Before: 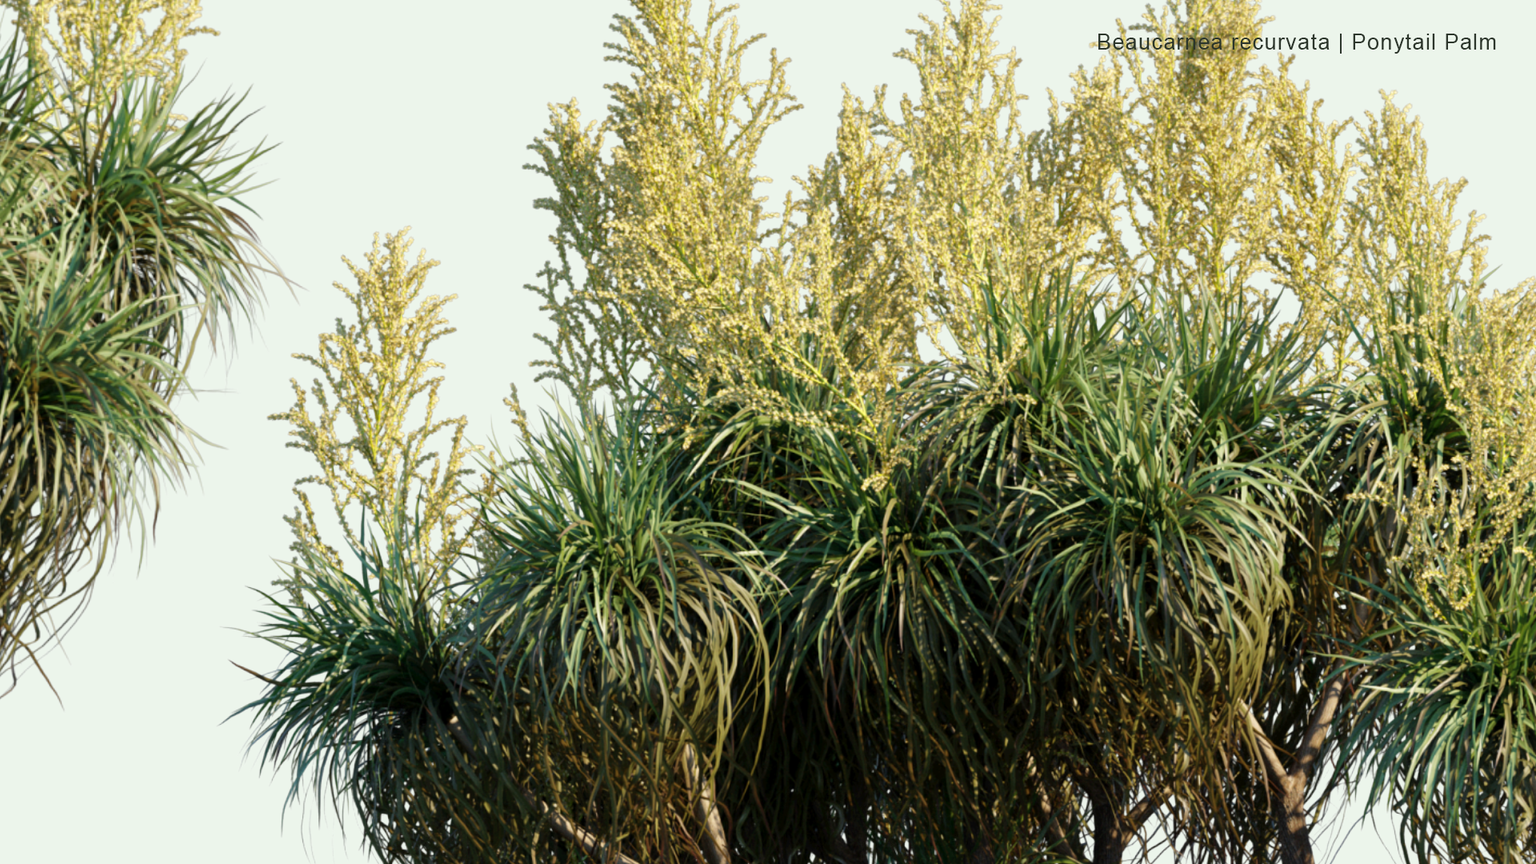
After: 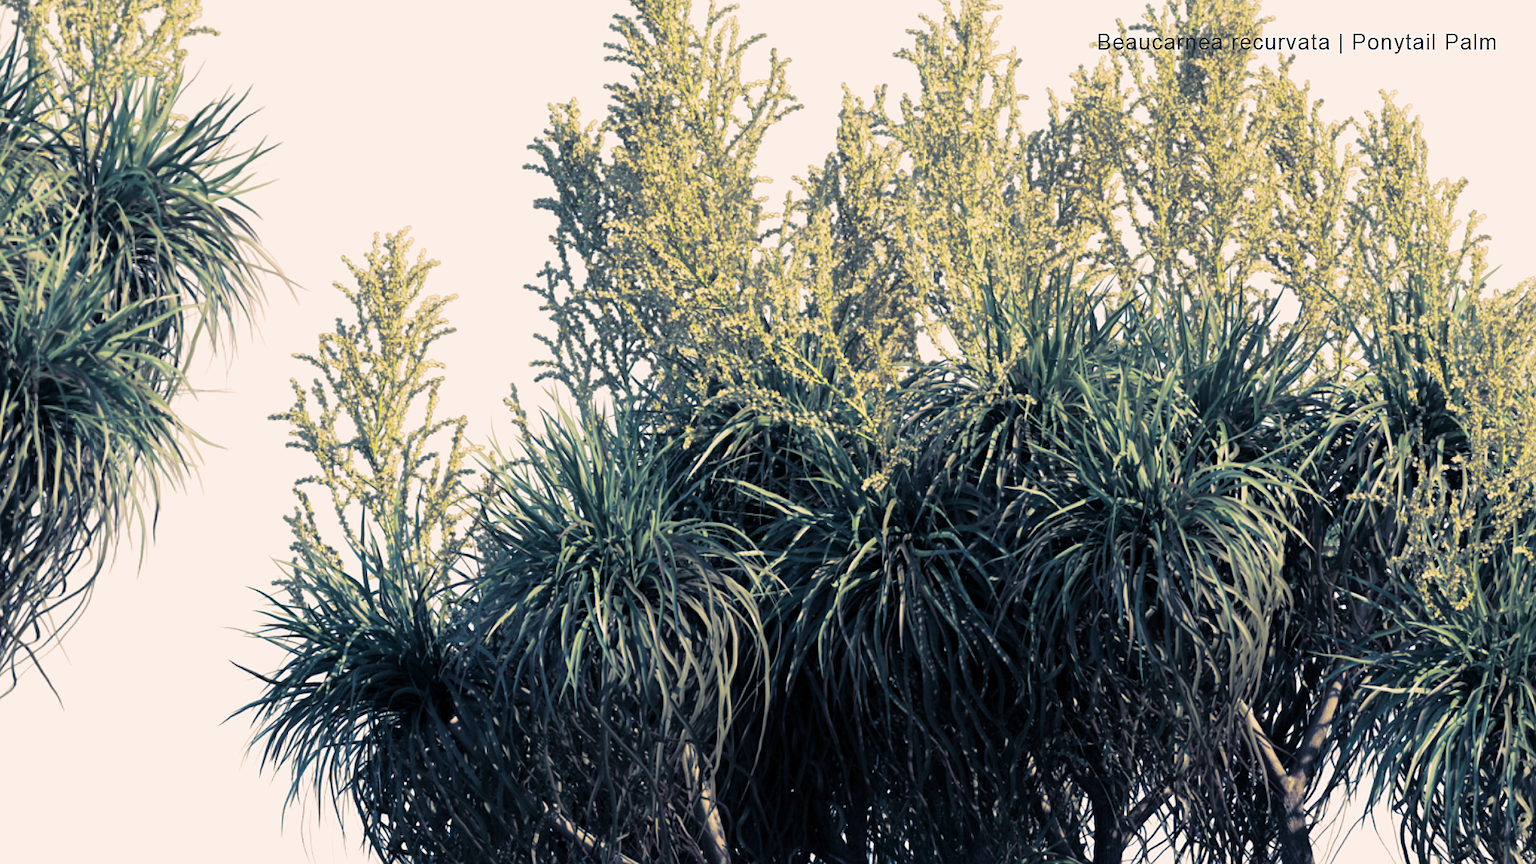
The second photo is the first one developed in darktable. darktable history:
sharpen: radius 1, threshold 1
split-toning: shadows › hue 226.8°, shadows › saturation 0.56, highlights › hue 28.8°, balance -40, compress 0%
